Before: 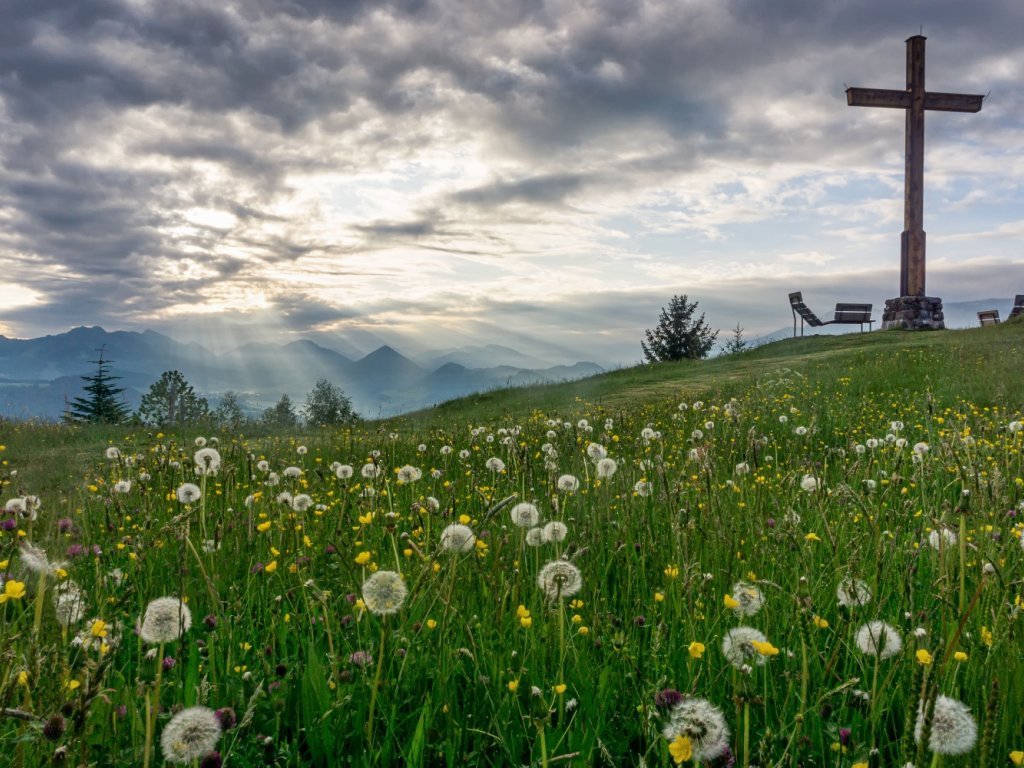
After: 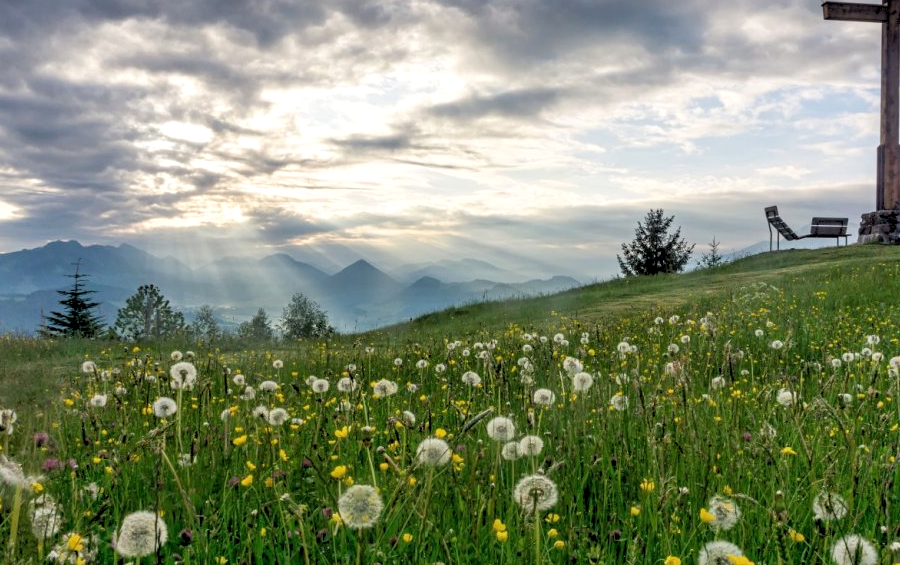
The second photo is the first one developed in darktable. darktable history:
rgb levels: levels [[0.013, 0.434, 0.89], [0, 0.5, 1], [0, 0.5, 1]]
exposure: compensate highlight preservation false
crop and rotate: left 2.425%, top 11.305%, right 9.6%, bottom 15.08%
